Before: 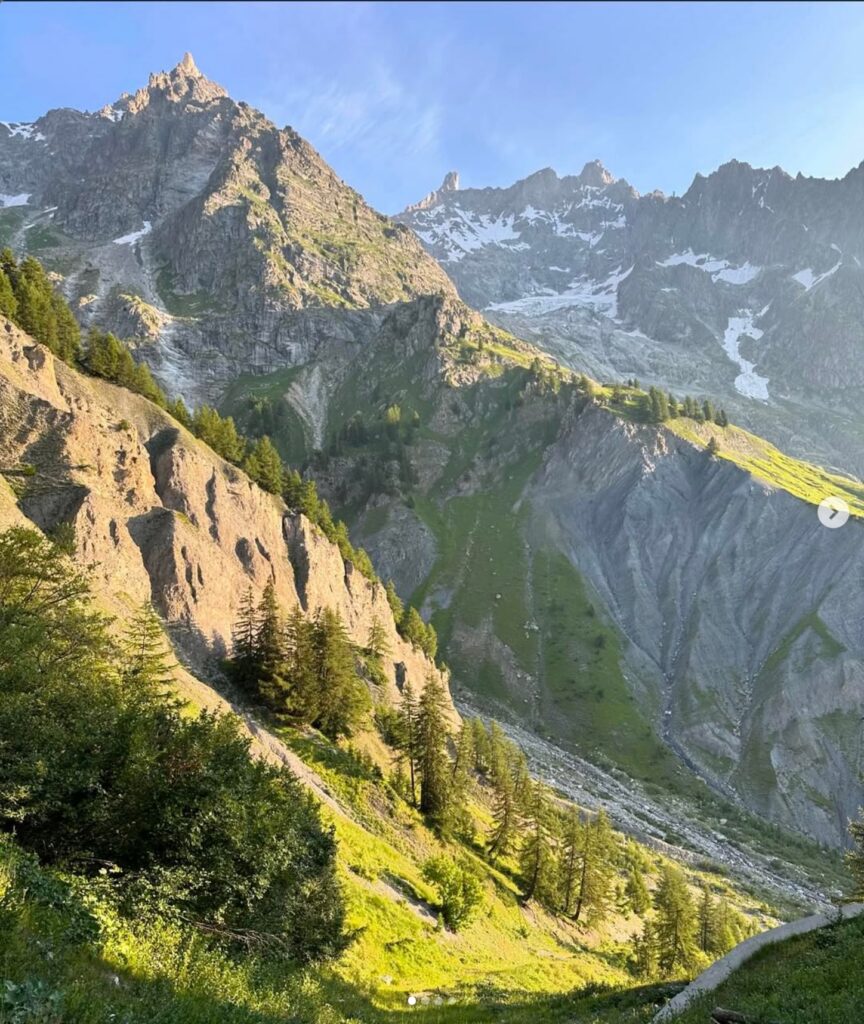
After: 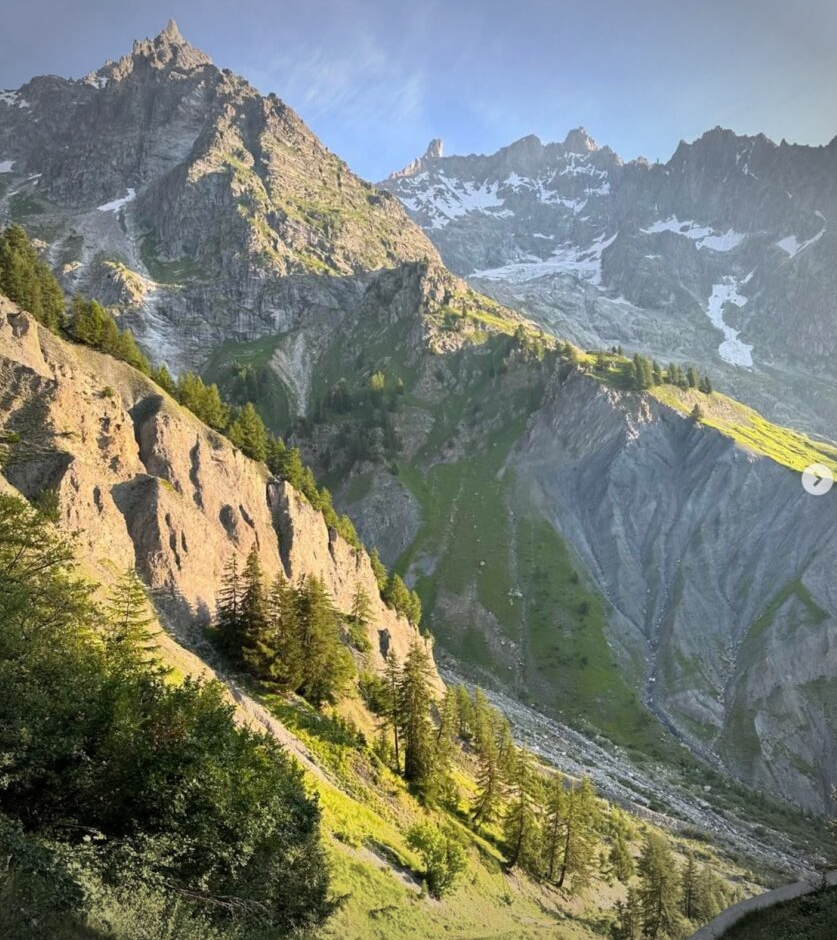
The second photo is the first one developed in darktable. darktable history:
vignetting: width/height ratio 1.094
crop: left 1.964%, top 3.251%, right 1.122%, bottom 4.933%
